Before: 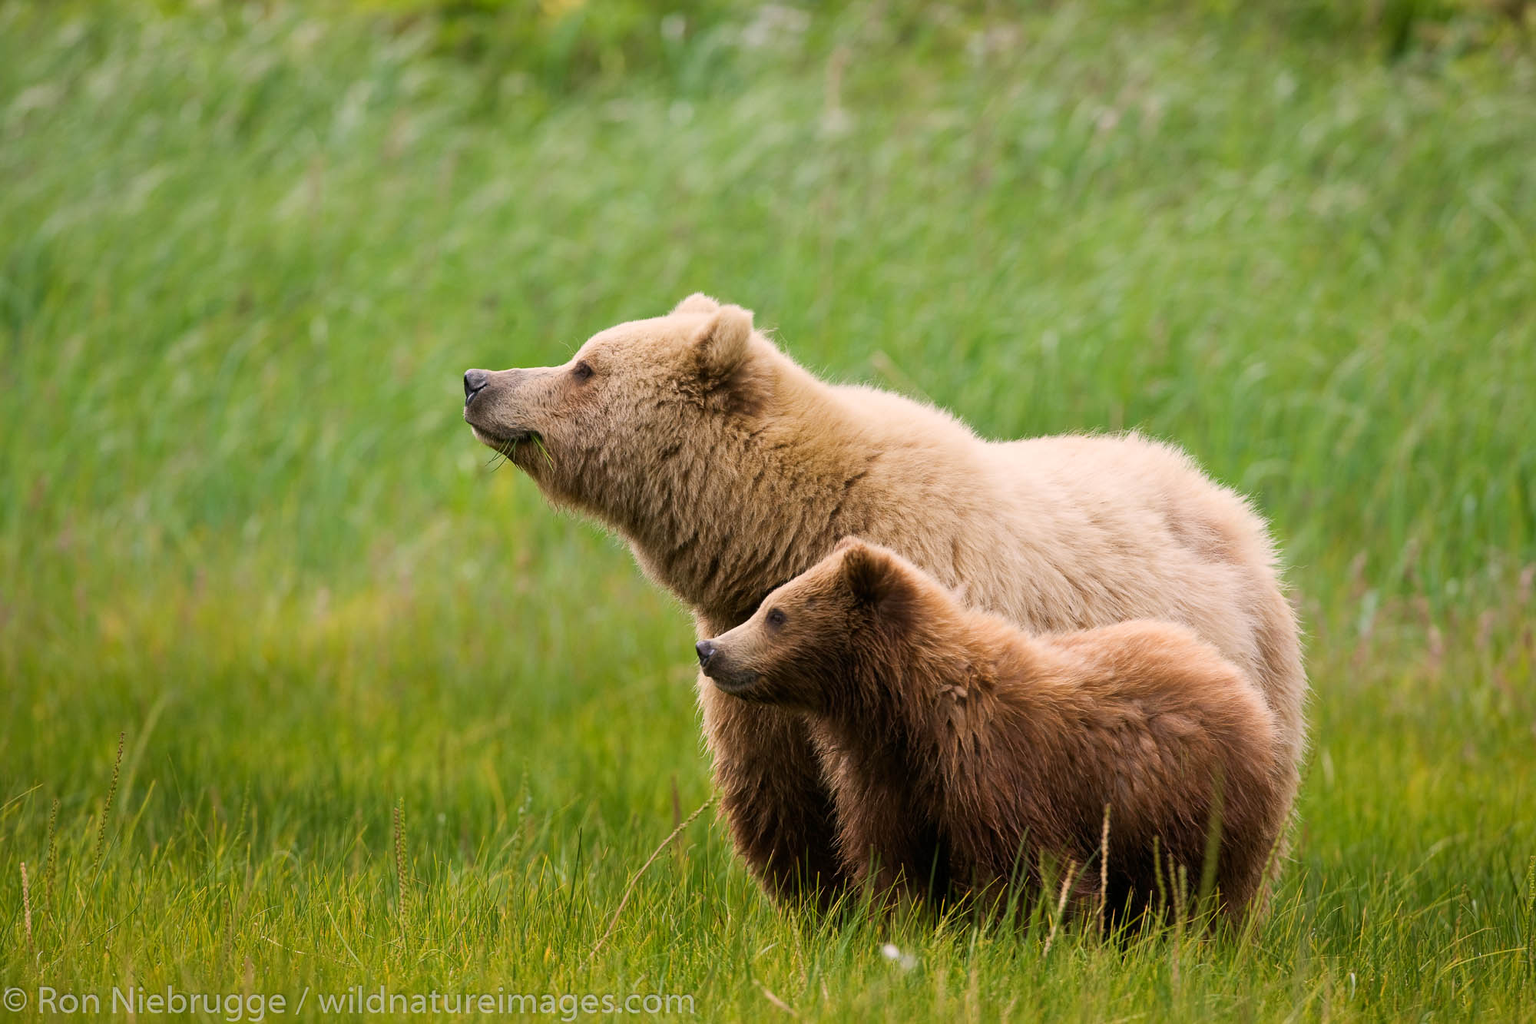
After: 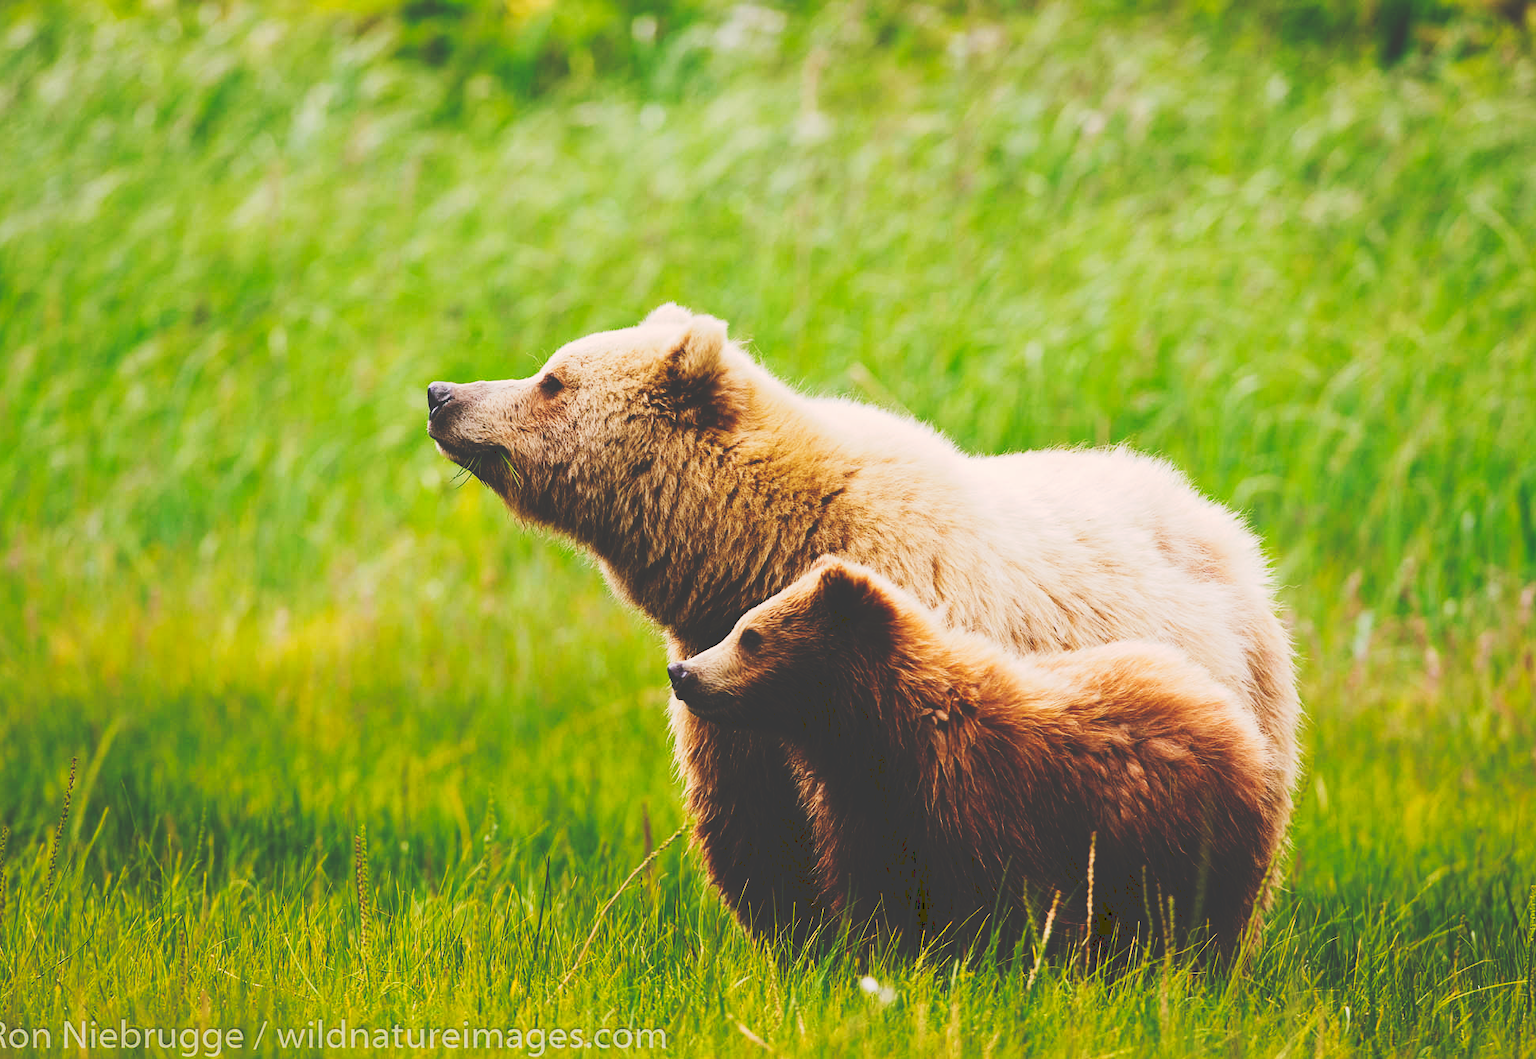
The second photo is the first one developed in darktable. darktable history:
crop and rotate: left 3.344%
tone curve: curves: ch0 [(0, 0) (0.003, 0.231) (0.011, 0.231) (0.025, 0.231) (0.044, 0.231) (0.069, 0.231) (0.1, 0.234) (0.136, 0.239) (0.177, 0.243) (0.224, 0.247) (0.277, 0.265) (0.335, 0.311) (0.399, 0.389) (0.468, 0.507) (0.543, 0.634) (0.623, 0.74) (0.709, 0.83) (0.801, 0.889) (0.898, 0.93) (1, 1)], preserve colors none
